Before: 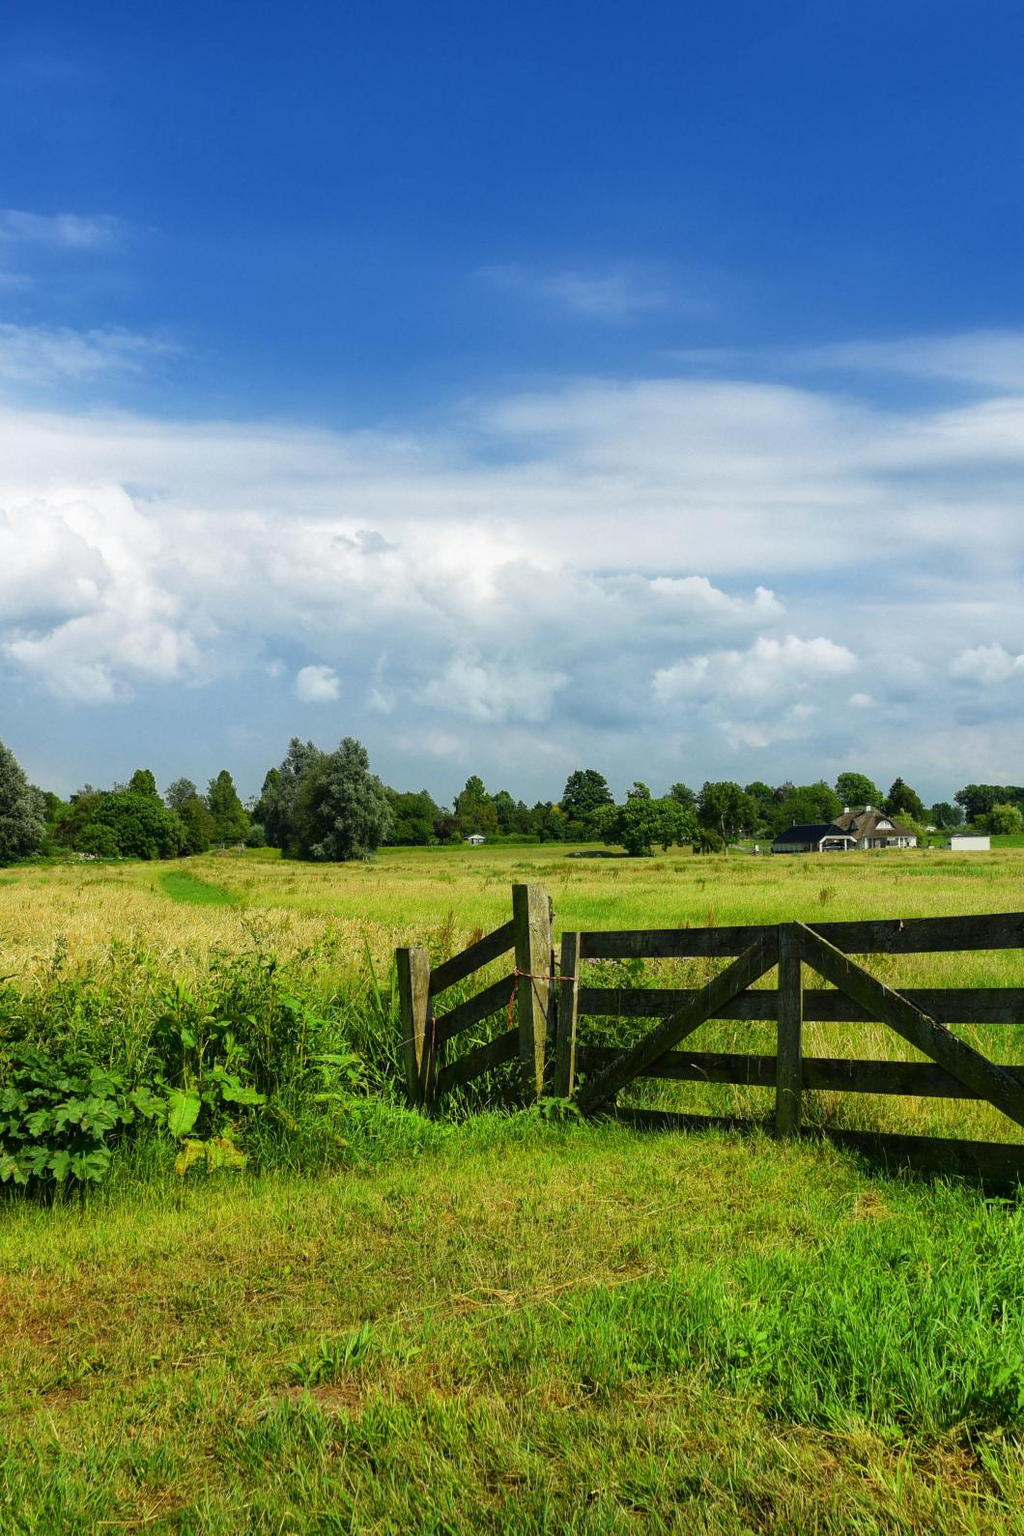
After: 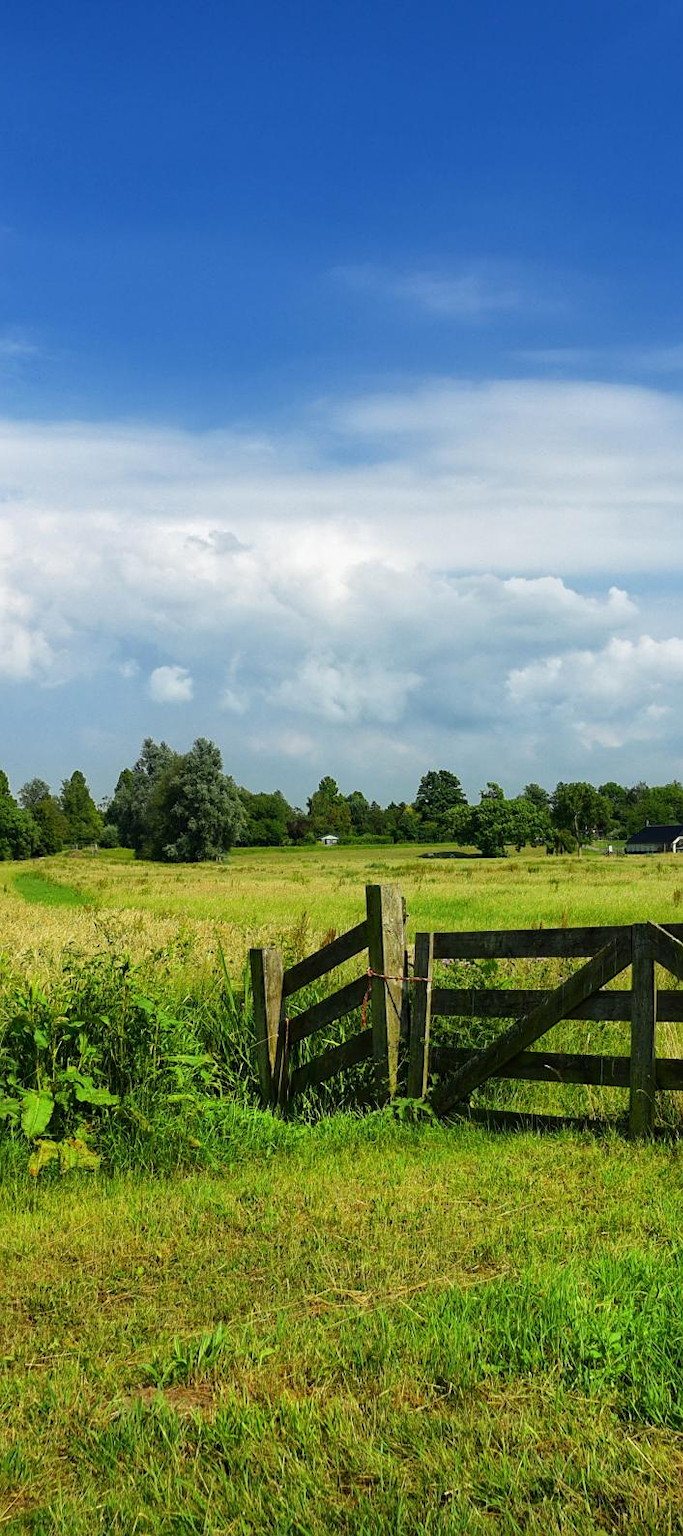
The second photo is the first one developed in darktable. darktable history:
crop and rotate: left 14.363%, right 18.93%
sharpen: amount 0.204
